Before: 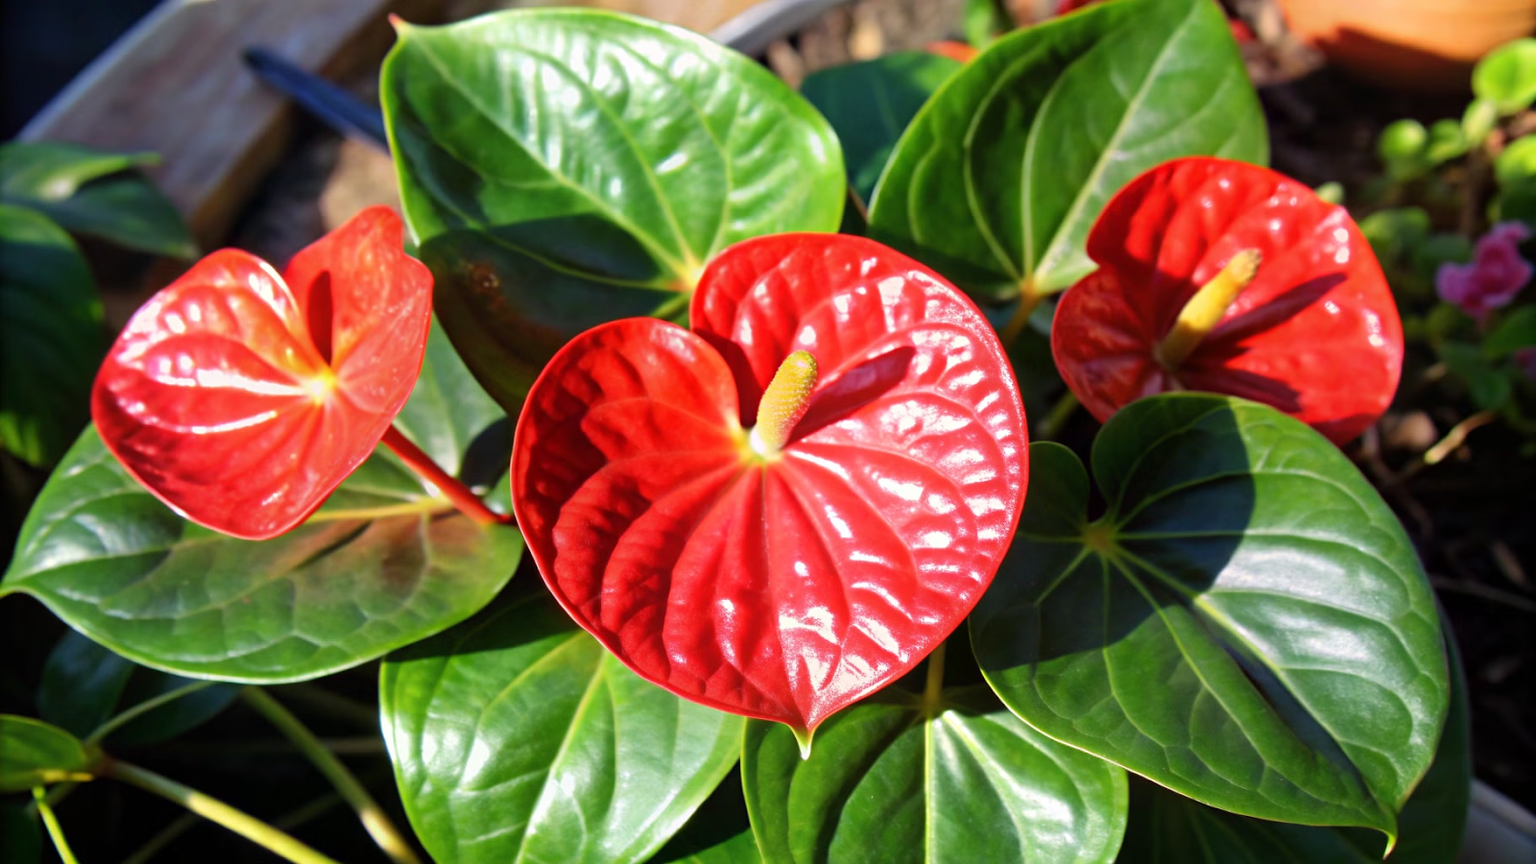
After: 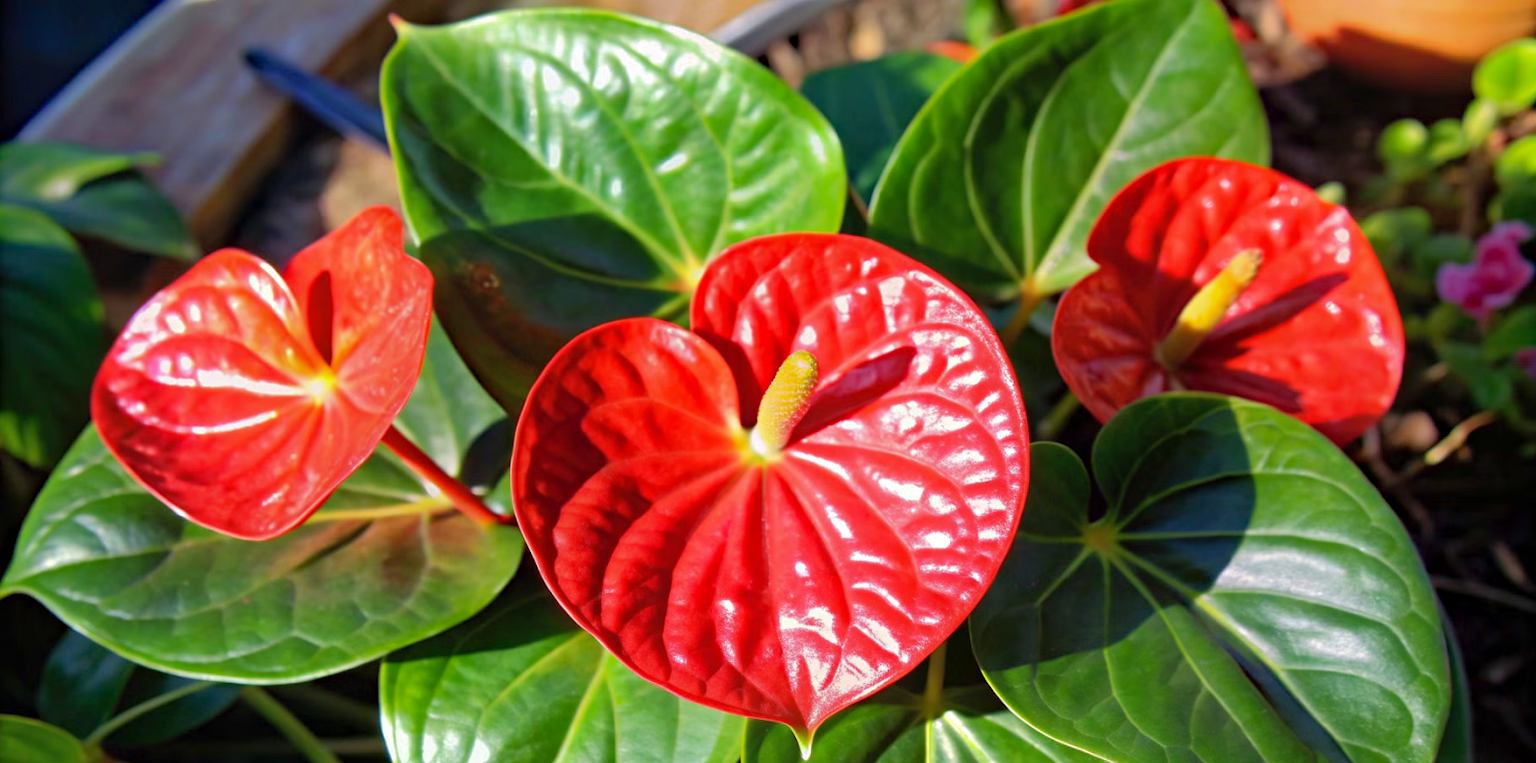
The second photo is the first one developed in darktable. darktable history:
crop and rotate: top 0%, bottom 11.587%
haze removal: compatibility mode true, adaptive false
shadows and highlights: on, module defaults
